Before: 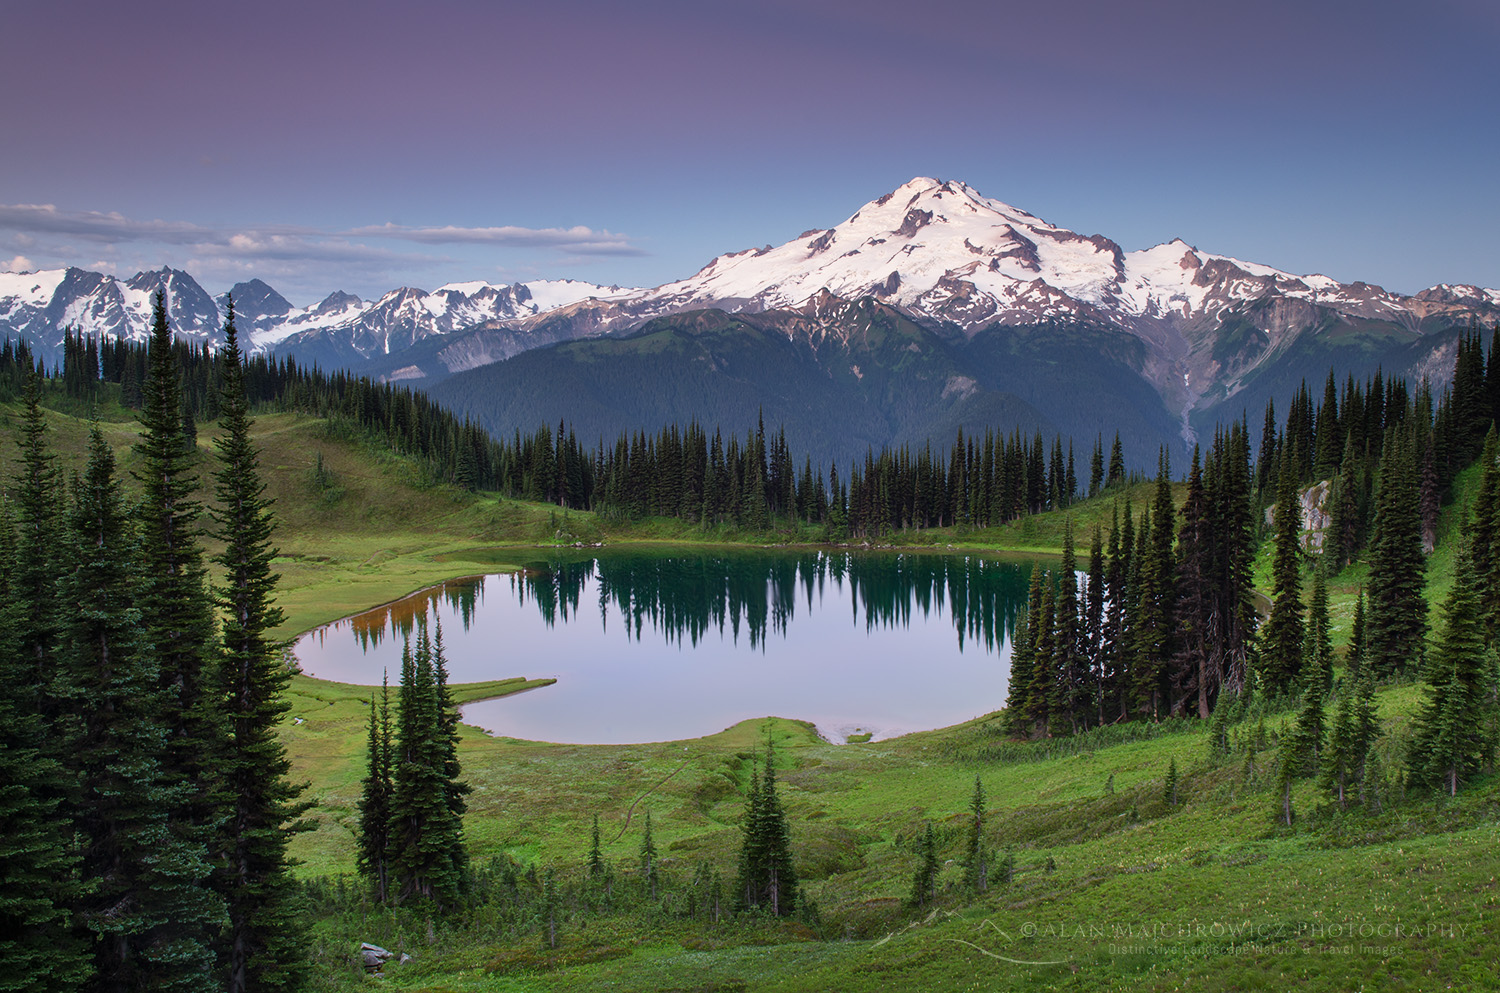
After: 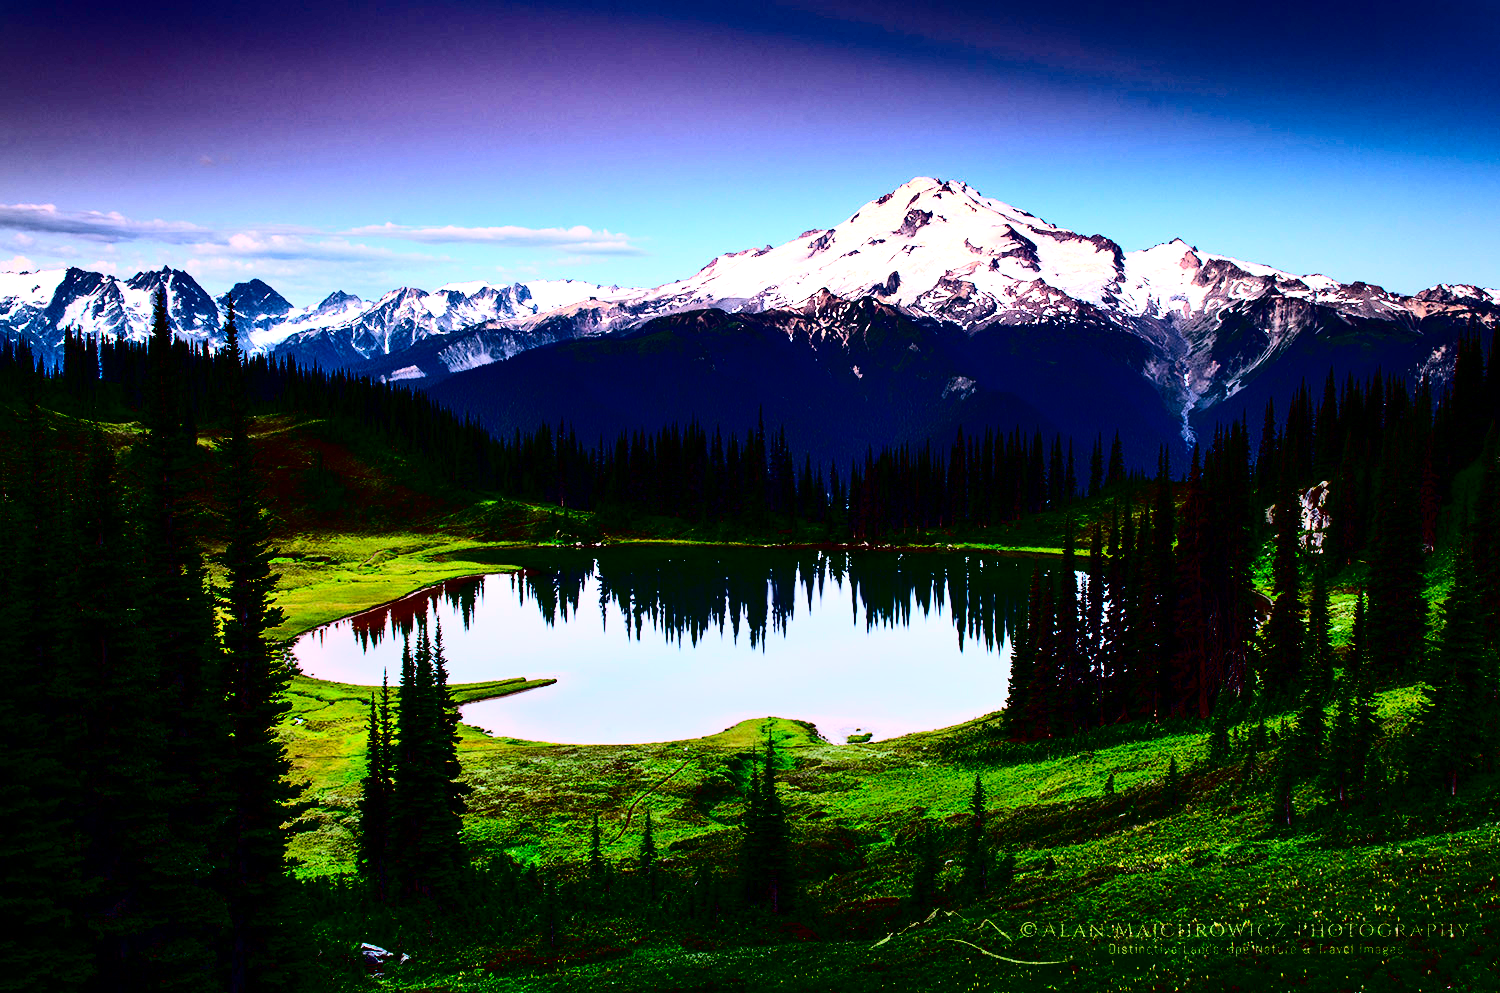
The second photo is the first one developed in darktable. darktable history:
contrast brightness saturation: contrast 0.755, brightness -0.986, saturation 0.984
tone equalizer: -8 EV -0.732 EV, -7 EV -0.671 EV, -6 EV -0.593 EV, -5 EV -0.376 EV, -3 EV 0.377 EV, -2 EV 0.6 EV, -1 EV 0.7 EV, +0 EV 0.725 EV
